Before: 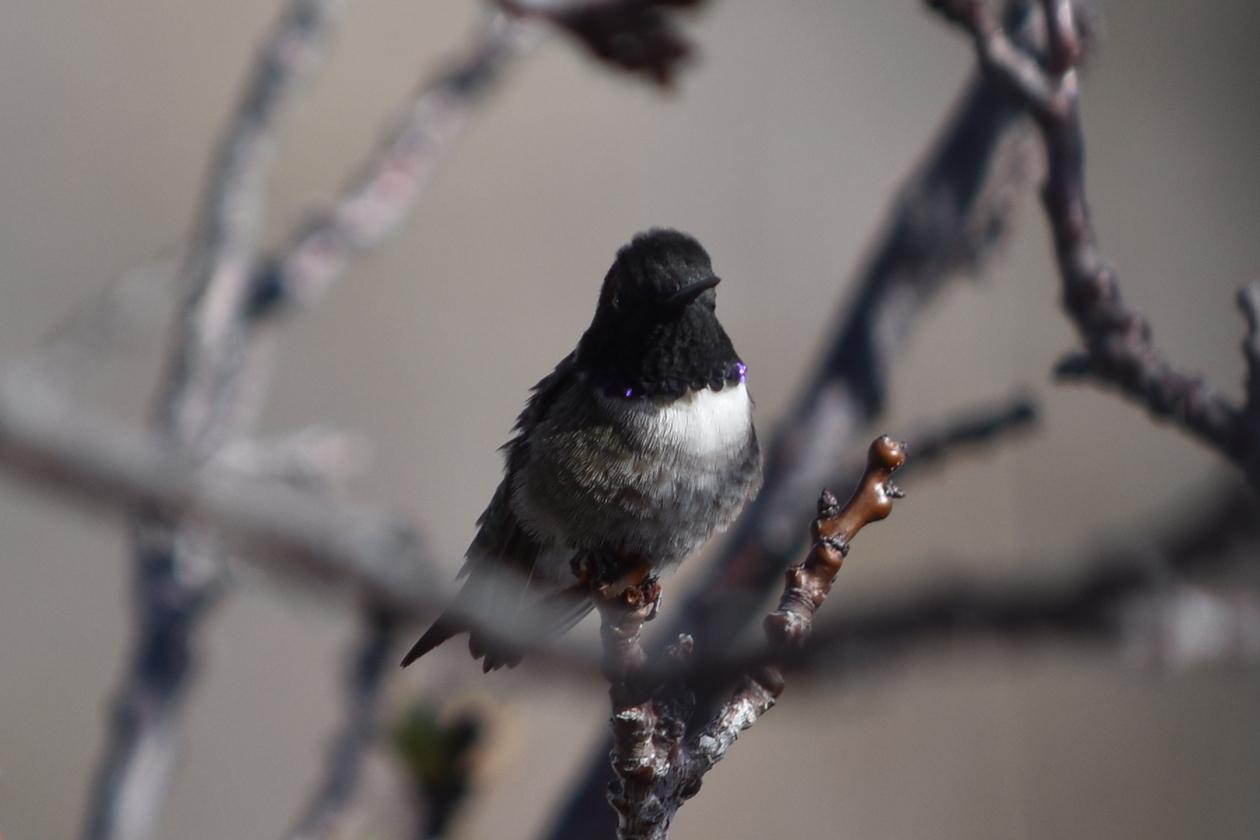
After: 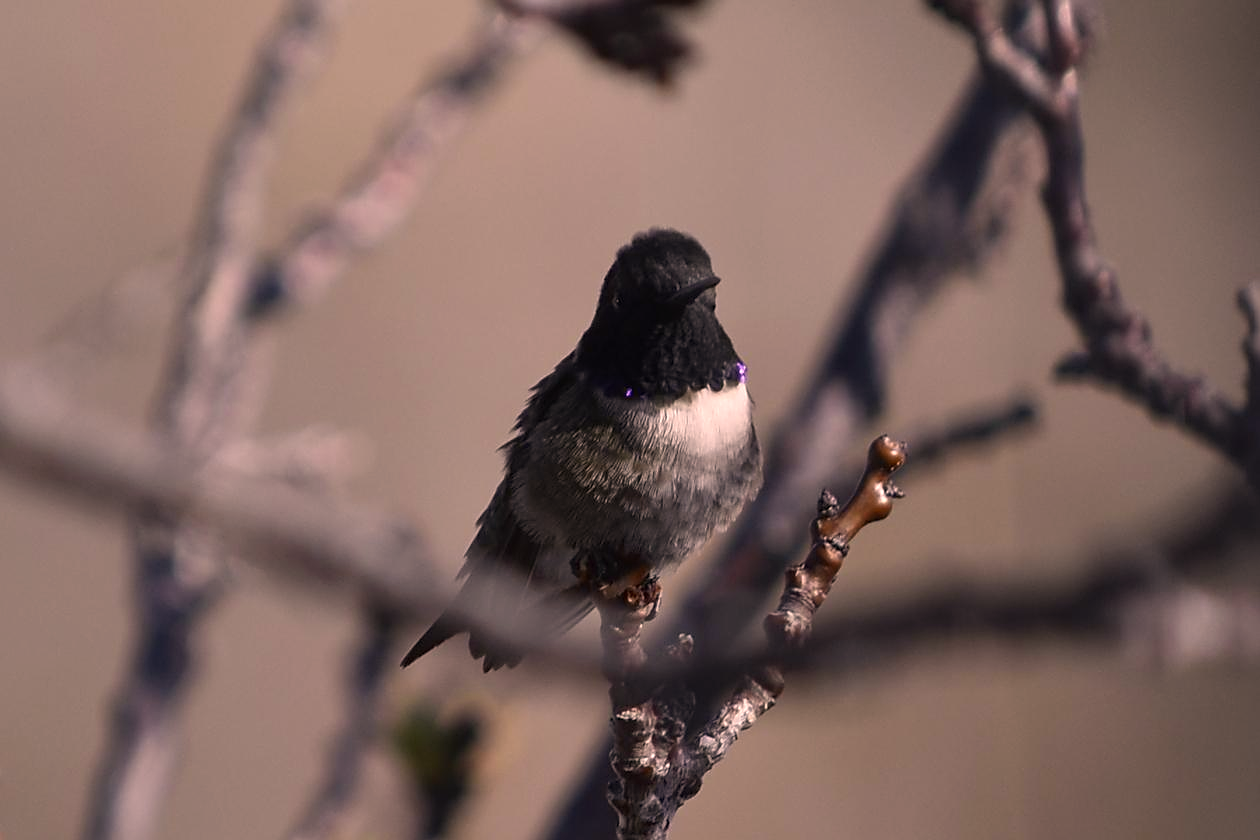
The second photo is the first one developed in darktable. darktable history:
white balance: red 0.925, blue 1.046
sharpen: on, module defaults
color correction: highlights a* 21.88, highlights b* 22.25
